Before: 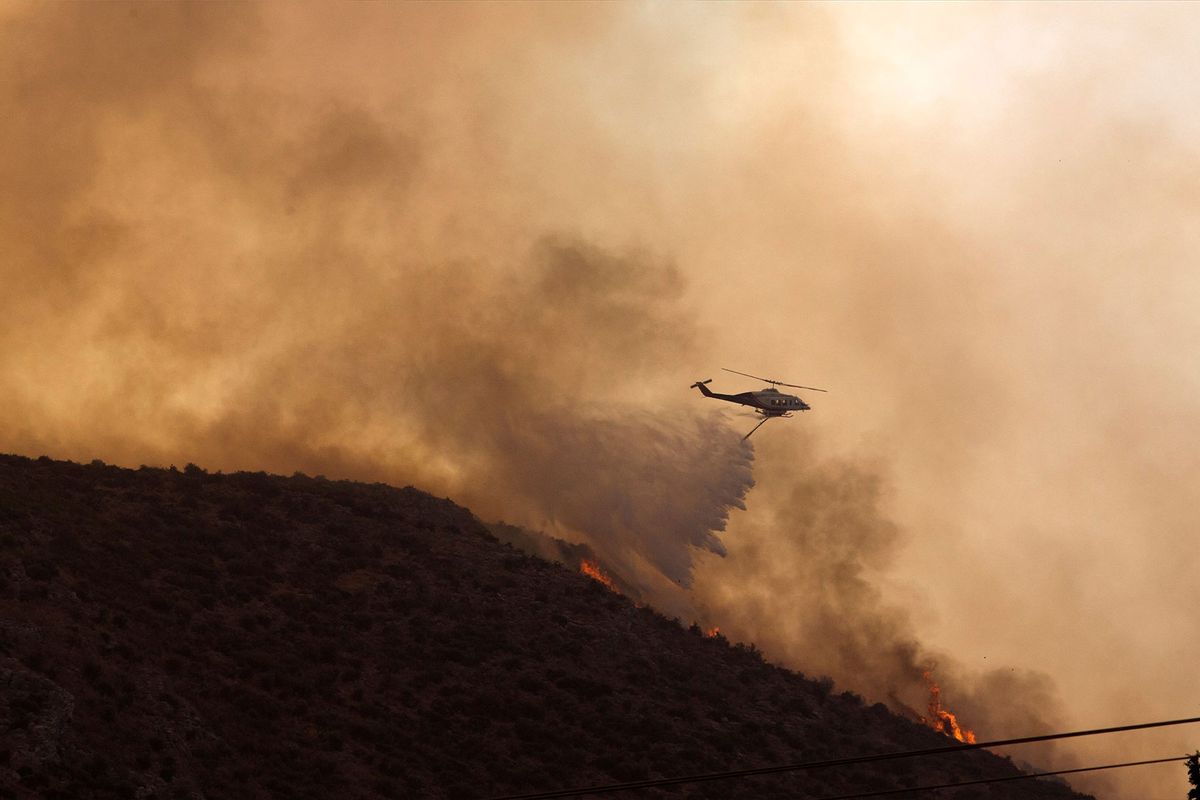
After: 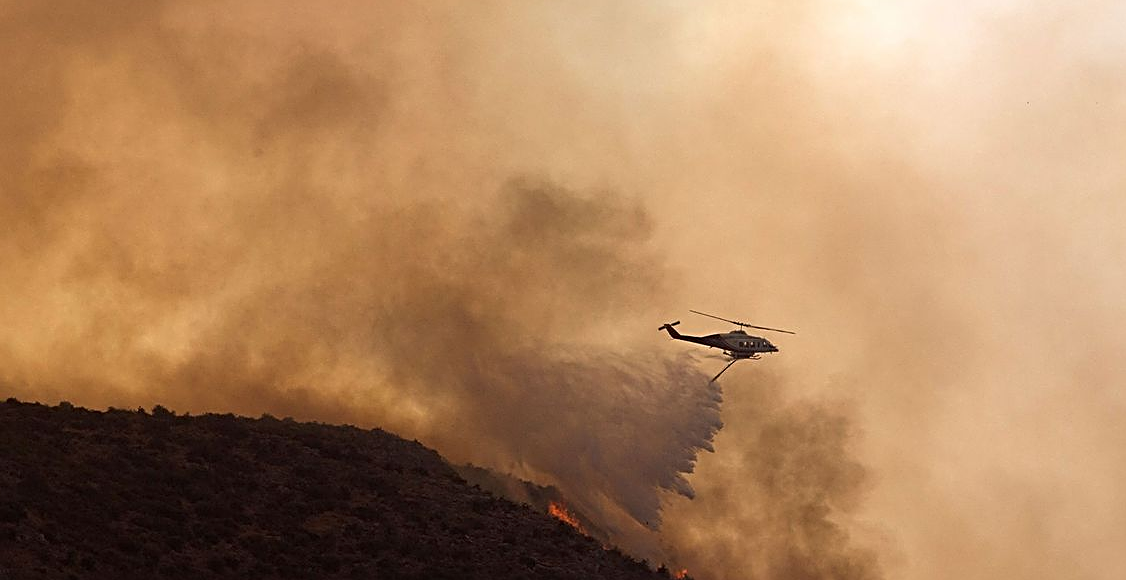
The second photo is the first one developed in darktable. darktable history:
crop: left 2.737%, top 7.287%, right 3.421%, bottom 20.179%
sharpen: radius 2.676, amount 0.669
